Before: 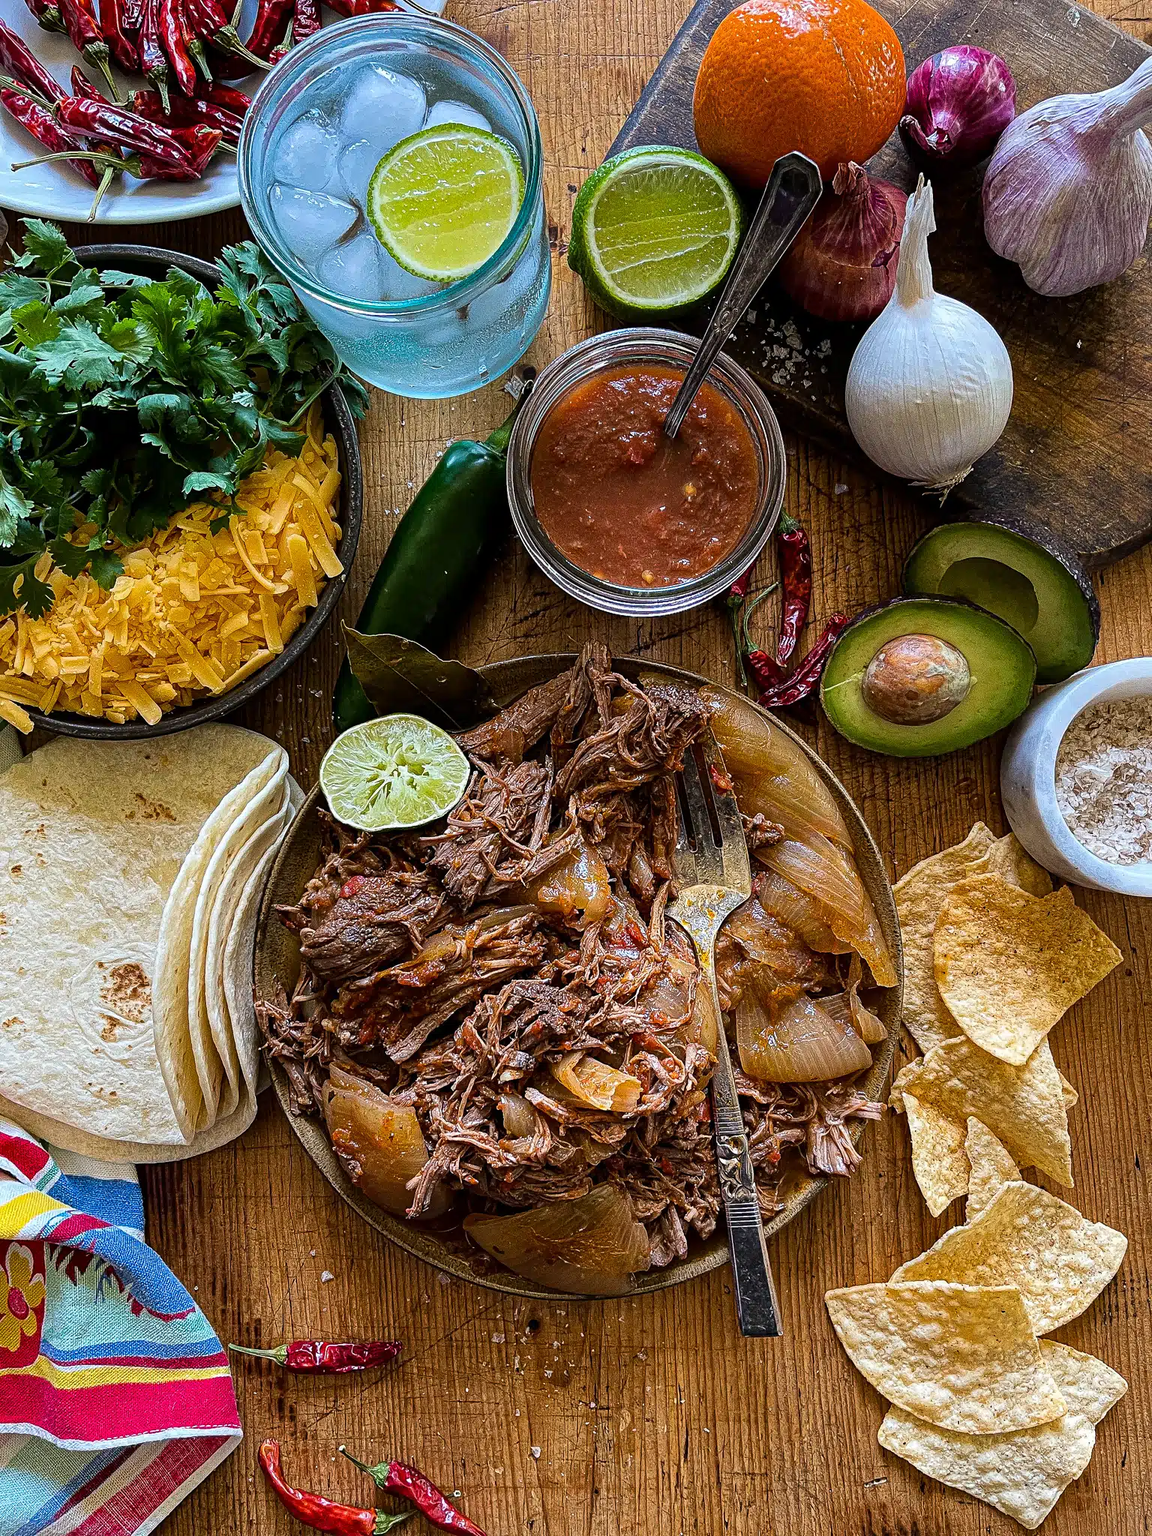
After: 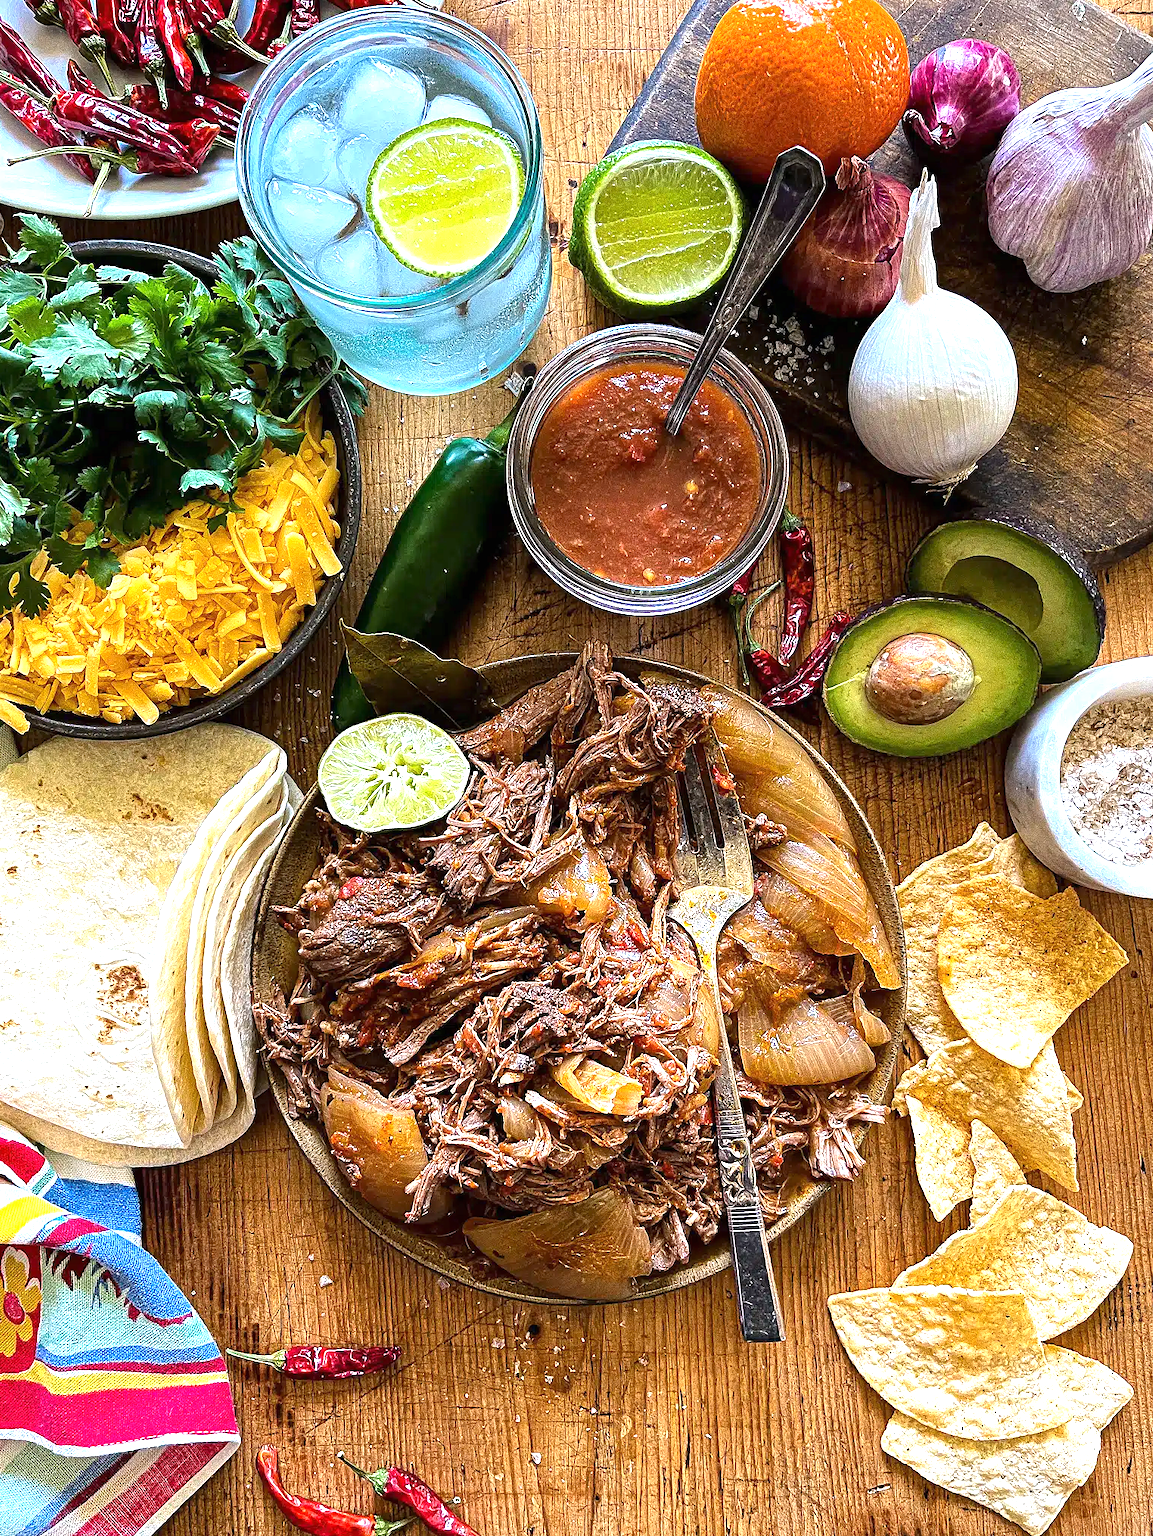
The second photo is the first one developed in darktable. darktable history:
crop: left 0.434%, top 0.485%, right 0.244%, bottom 0.386%
exposure: black level correction 0, exposure 1.1 EV, compensate exposure bias true, compensate highlight preservation false
